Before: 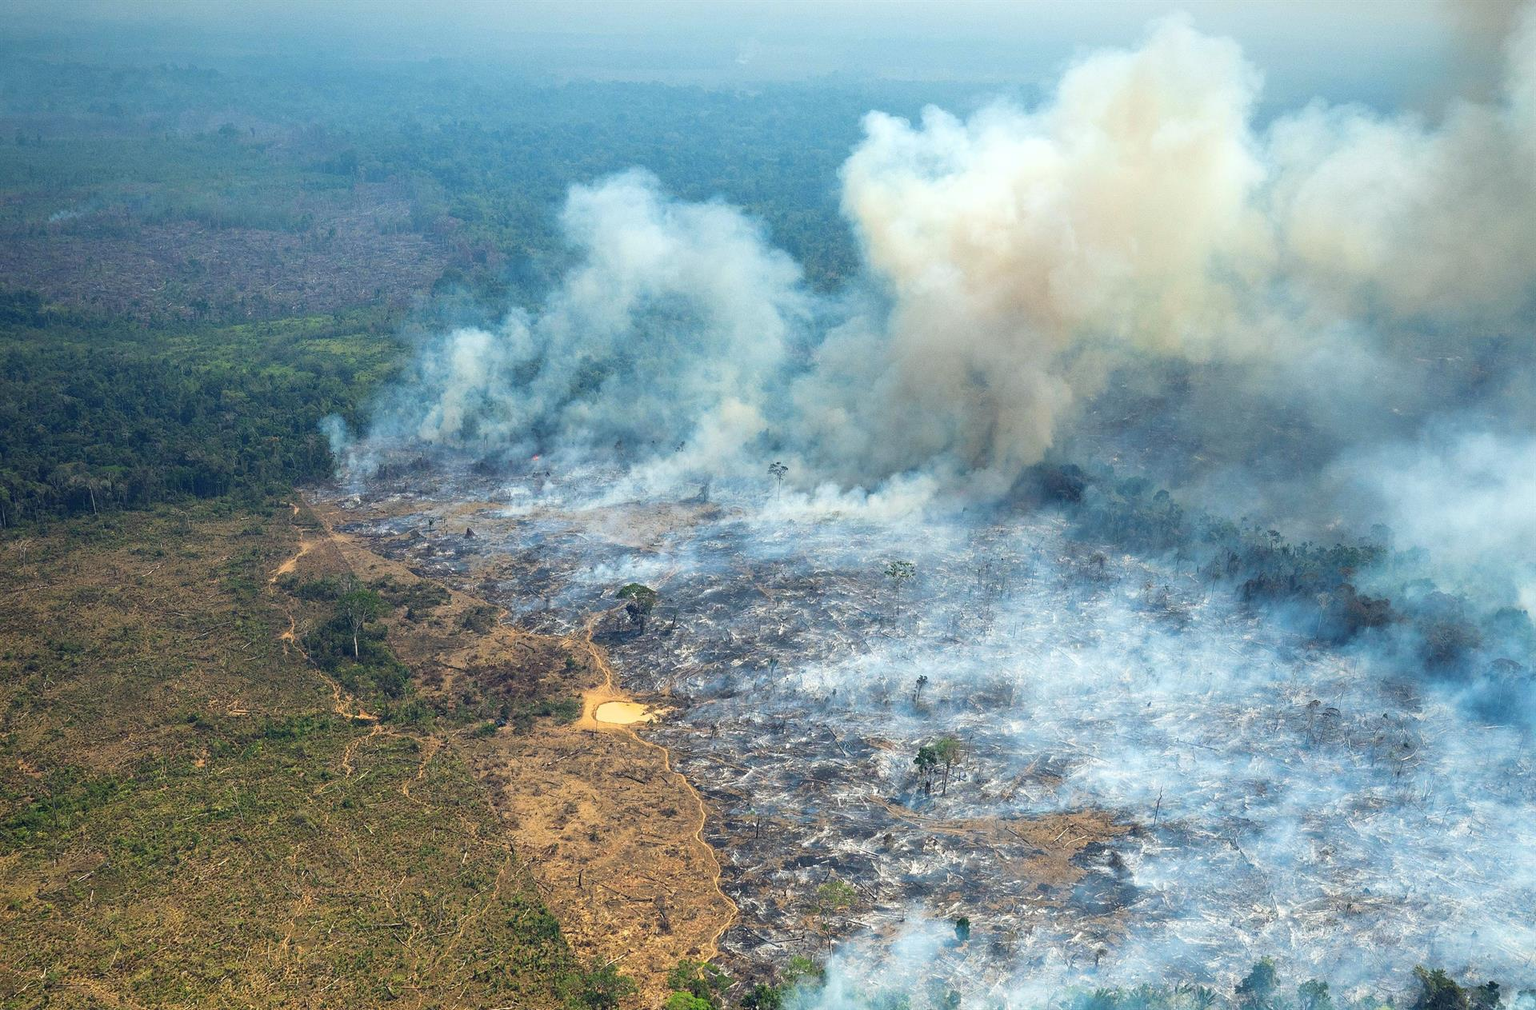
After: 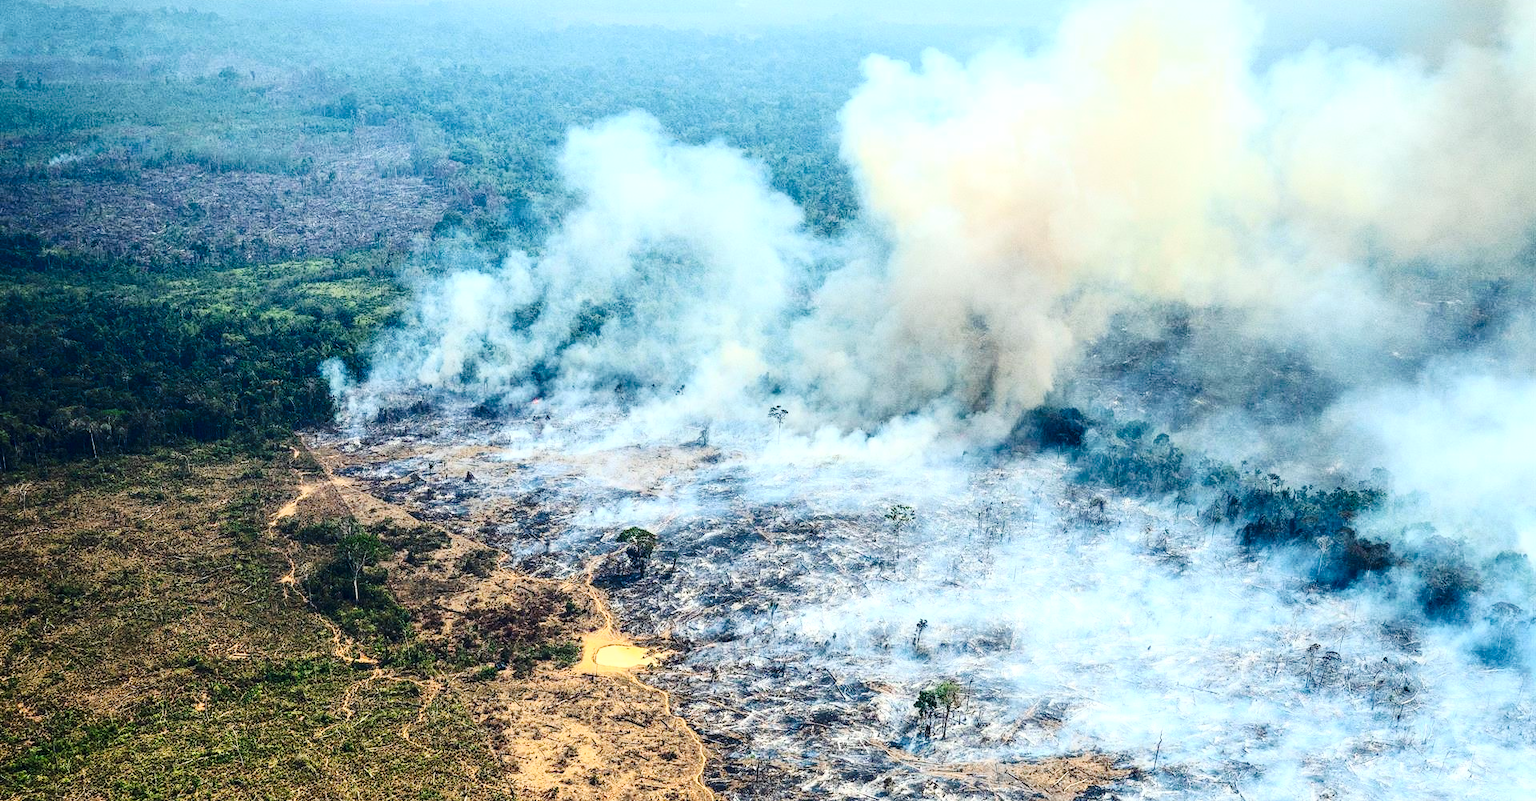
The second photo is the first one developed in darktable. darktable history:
crop and rotate: top 5.667%, bottom 14.937%
color balance rgb: global vibrance 10%
contrast brightness saturation: contrast 0.4, brightness 0.1, saturation 0.21
local contrast: on, module defaults
tone curve: curves: ch0 [(0, 0) (0.003, 0.018) (0.011, 0.019) (0.025, 0.024) (0.044, 0.037) (0.069, 0.053) (0.1, 0.075) (0.136, 0.105) (0.177, 0.136) (0.224, 0.179) (0.277, 0.244) (0.335, 0.319) (0.399, 0.4) (0.468, 0.495) (0.543, 0.58) (0.623, 0.671) (0.709, 0.757) (0.801, 0.838) (0.898, 0.913) (1, 1)], preserve colors none
